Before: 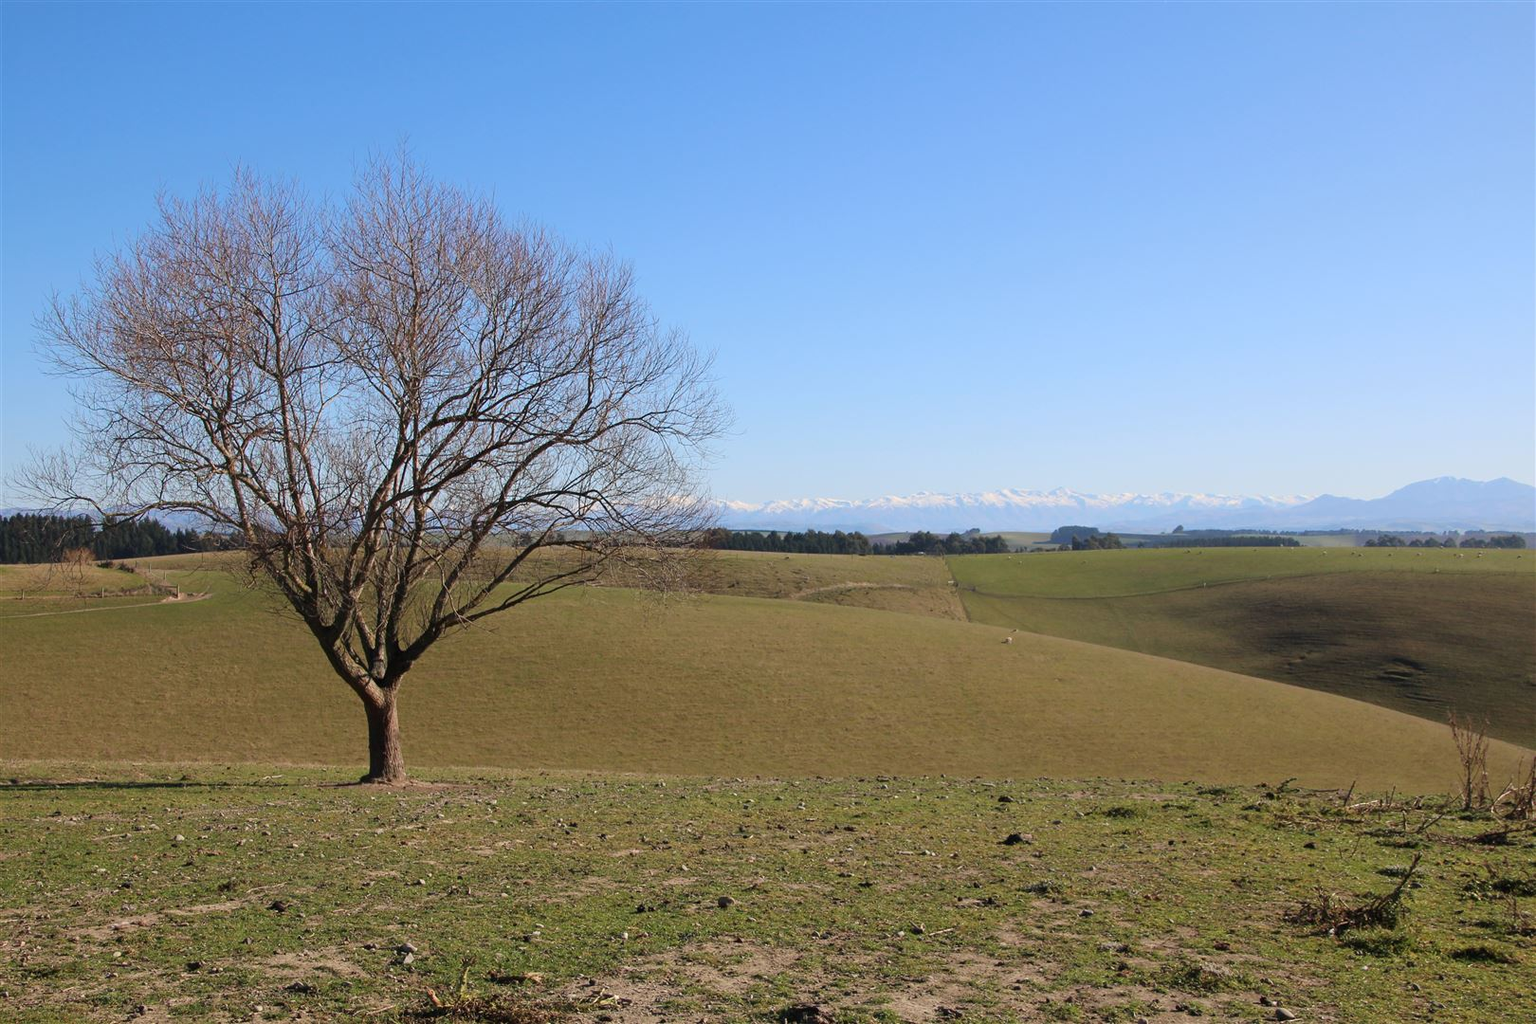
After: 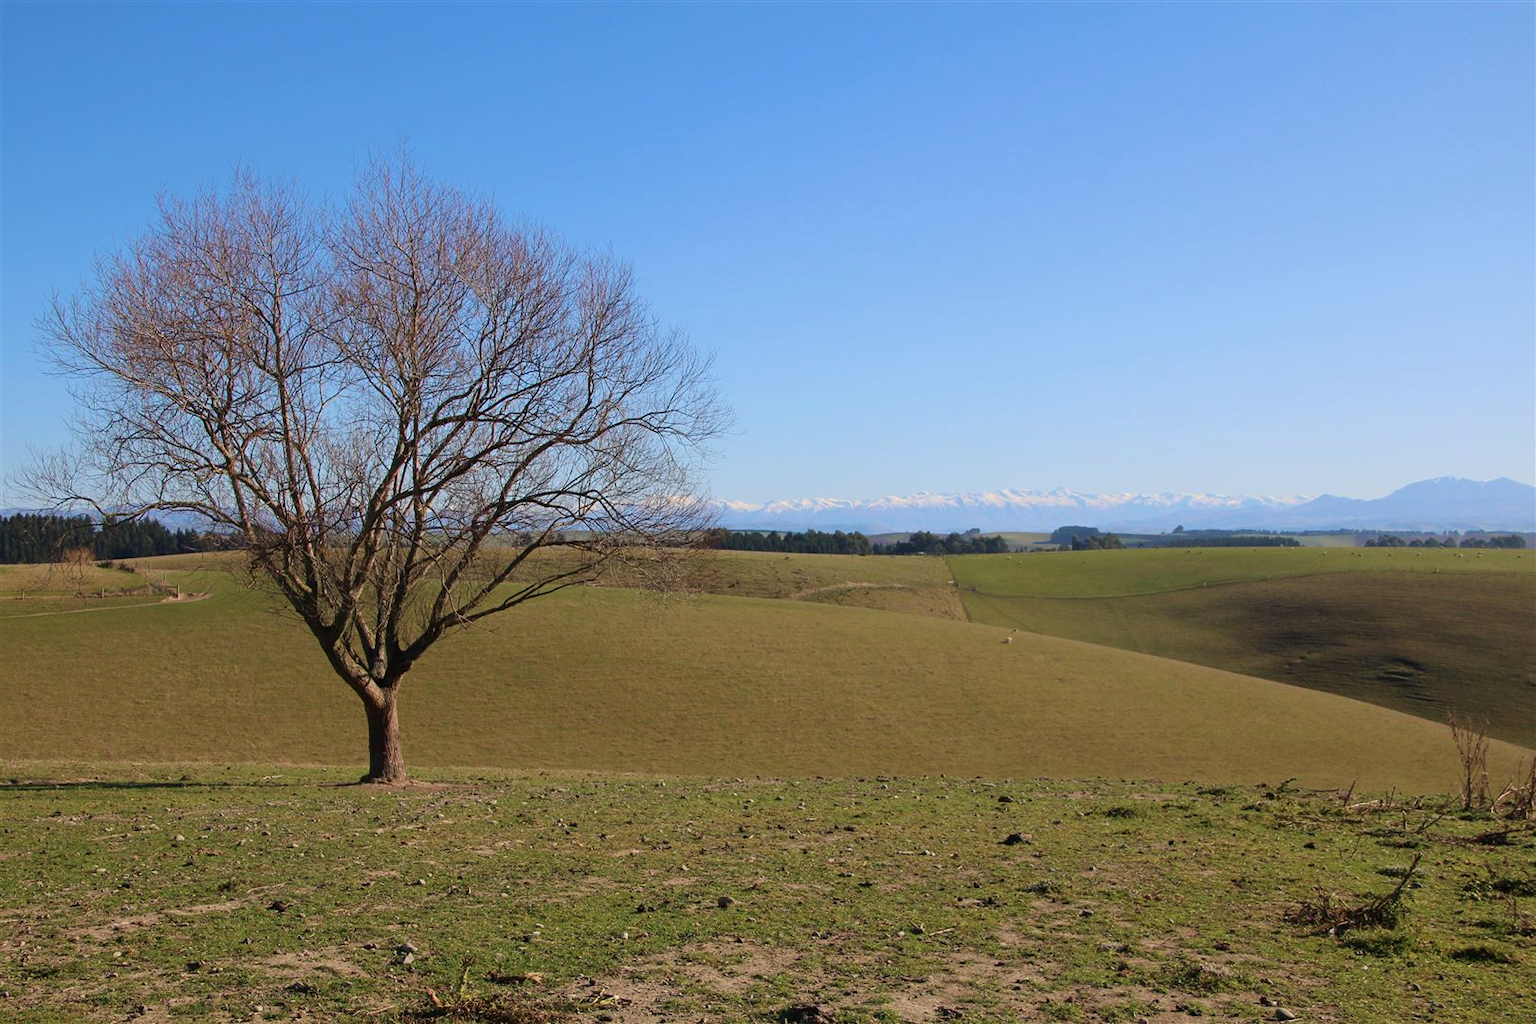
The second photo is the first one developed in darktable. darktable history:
velvia: on, module defaults
exposure: exposure -0.153 EV, compensate highlight preservation false
